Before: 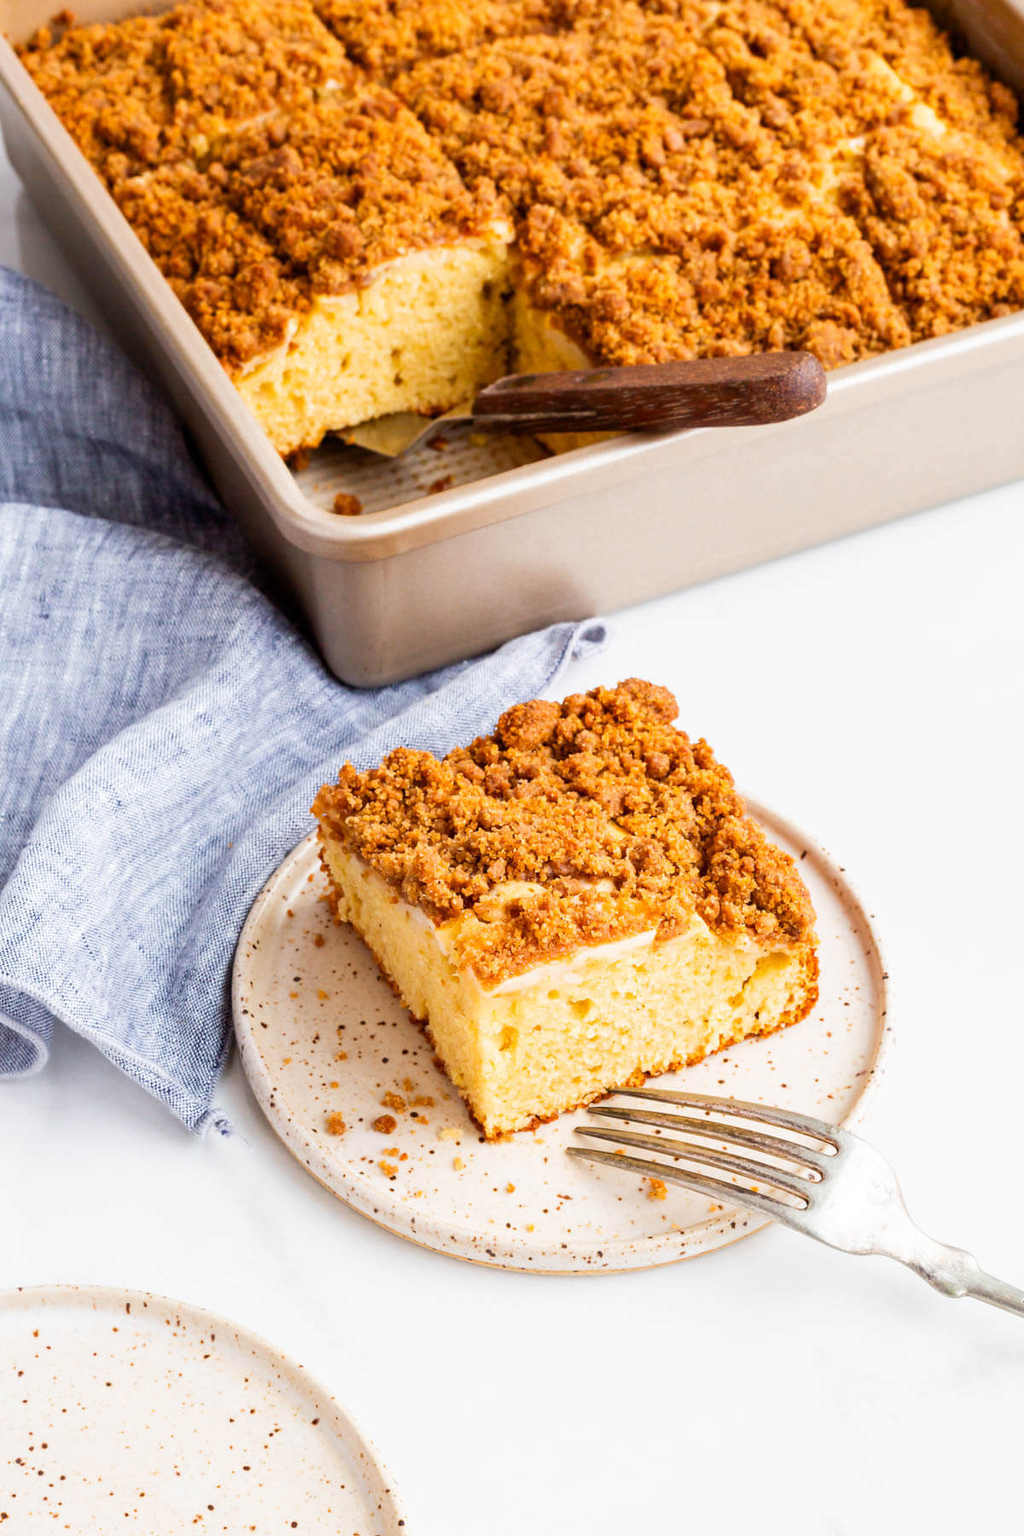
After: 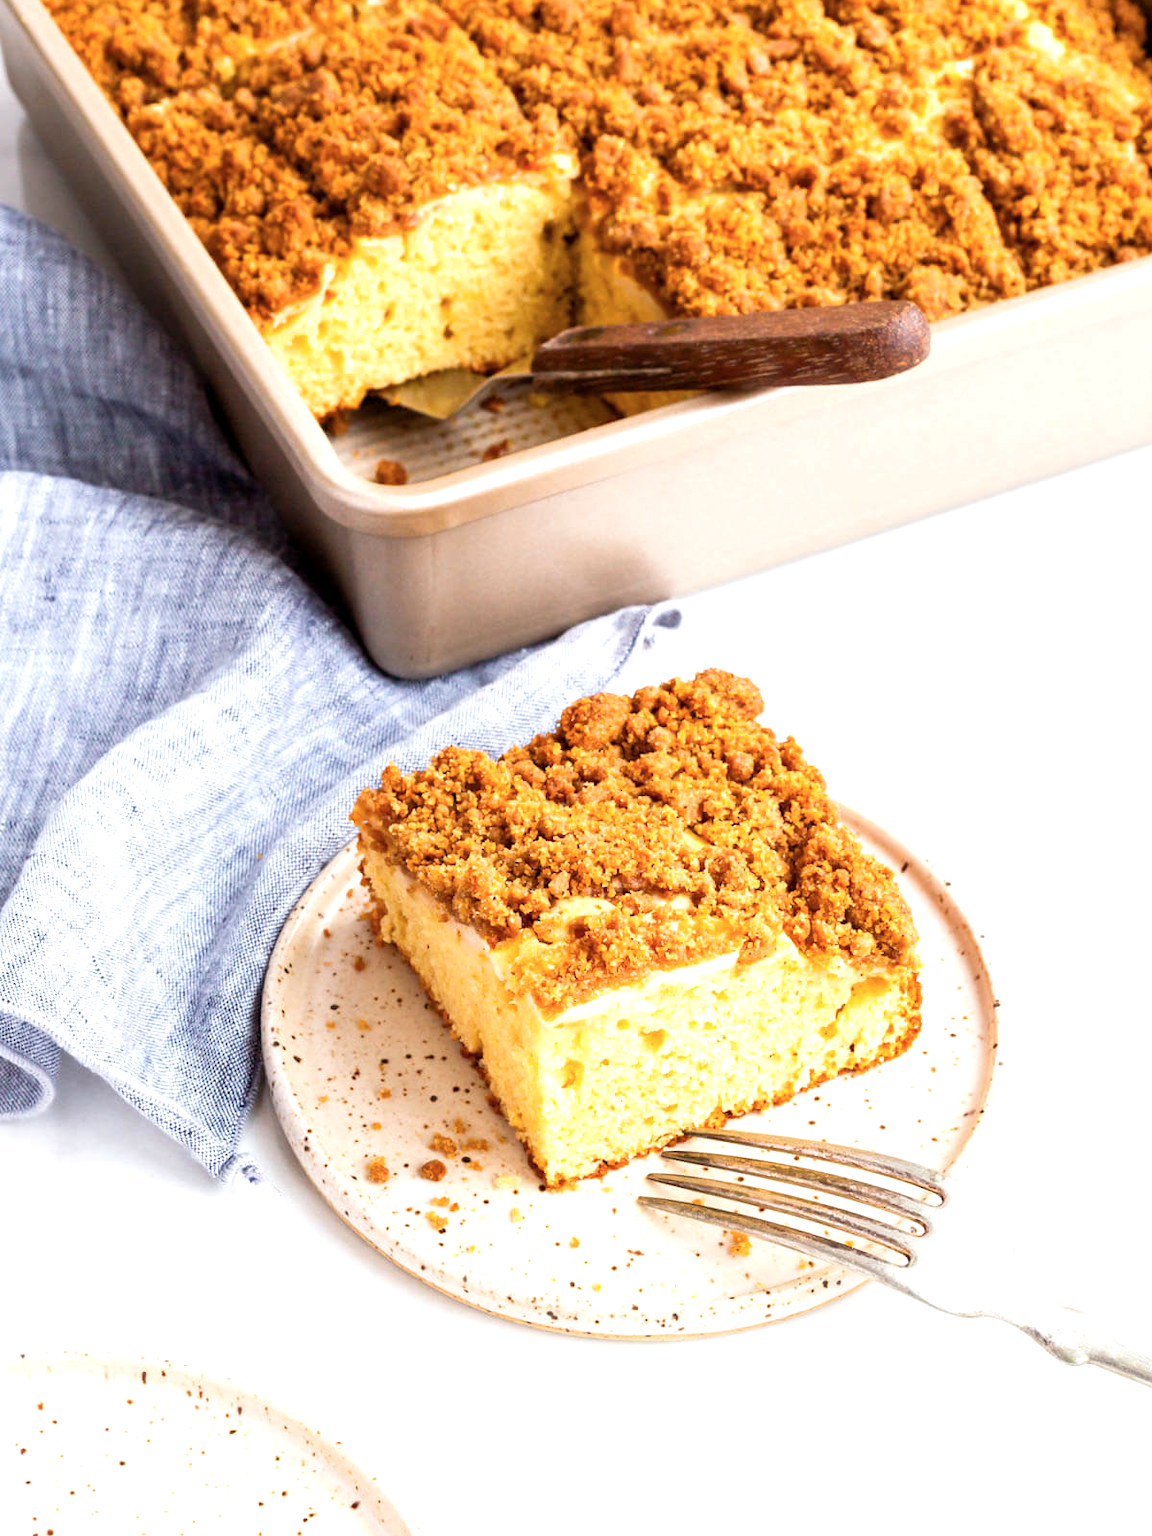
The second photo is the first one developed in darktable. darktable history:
color balance rgb: perceptual saturation grading › global saturation 0.29%
crop and rotate: top 5.521%, bottom 5.637%
levels: mode automatic, levels [0, 0.476, 0.951]
contrast brightness saturation: saturation -0.058
exposure: black level correction 0.001, exposure 0.499 EV, compensate exposure bias true, compensate highlight preservation false
